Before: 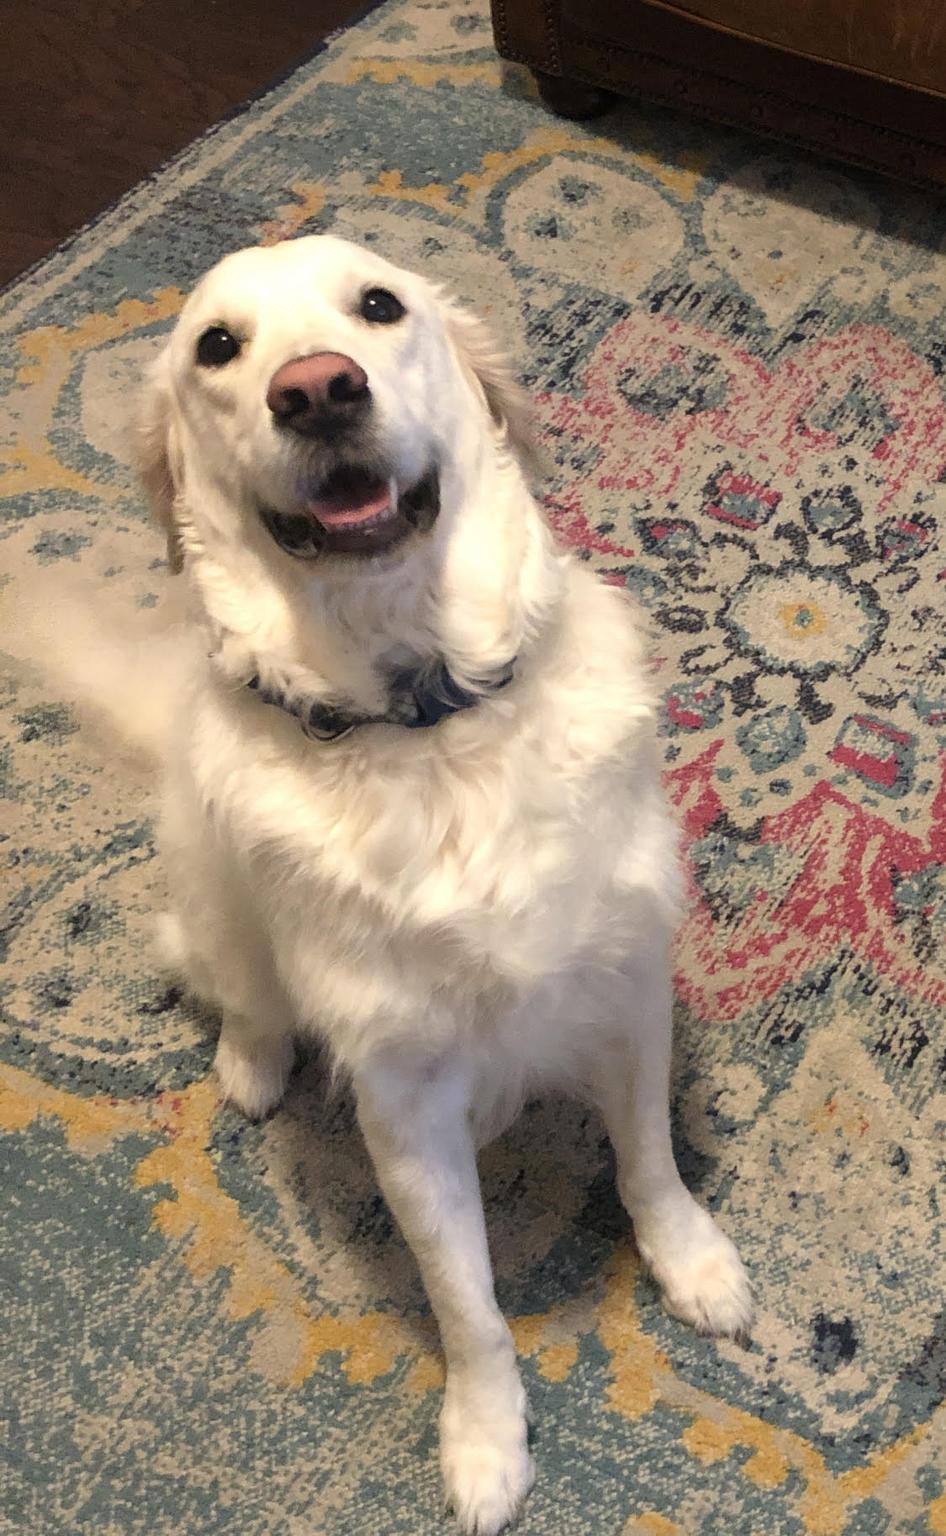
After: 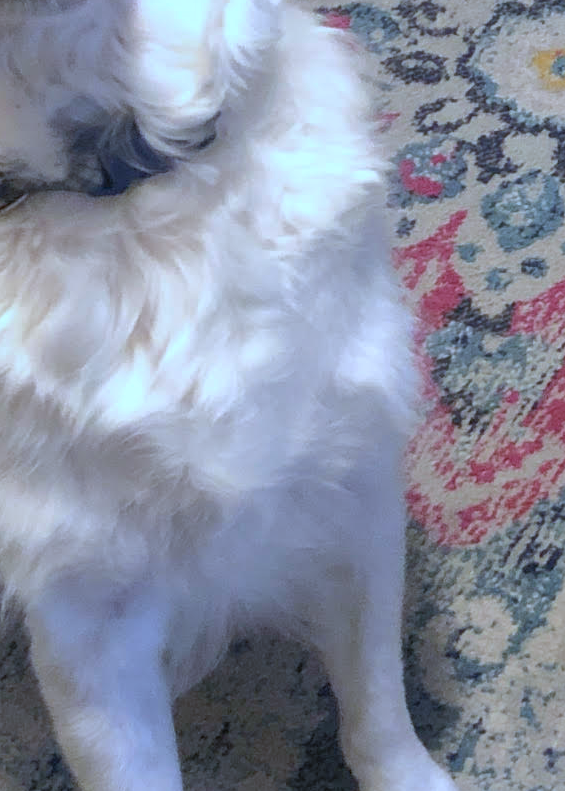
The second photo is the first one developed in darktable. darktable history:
crop: left 35.03%, top 36.625%, right 14.663%, bottom 20.057%
shadows and highlights: on, module defaults
color contrast: green-magenta contrast 0.96
white balance: red 0.871, blue 1.249
